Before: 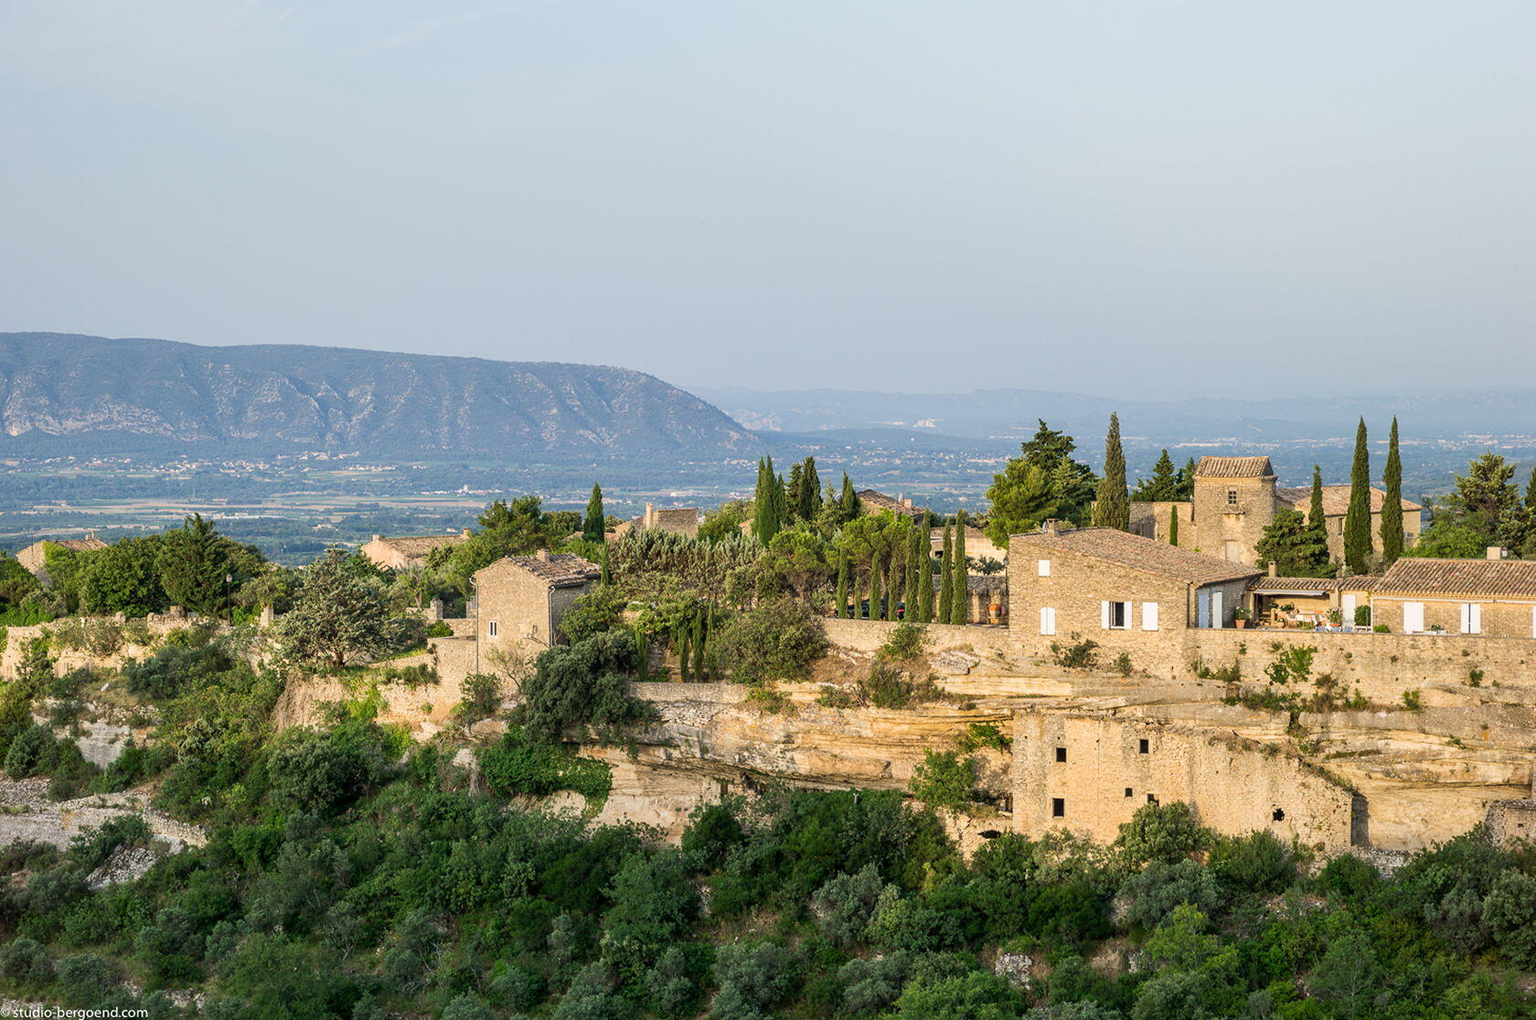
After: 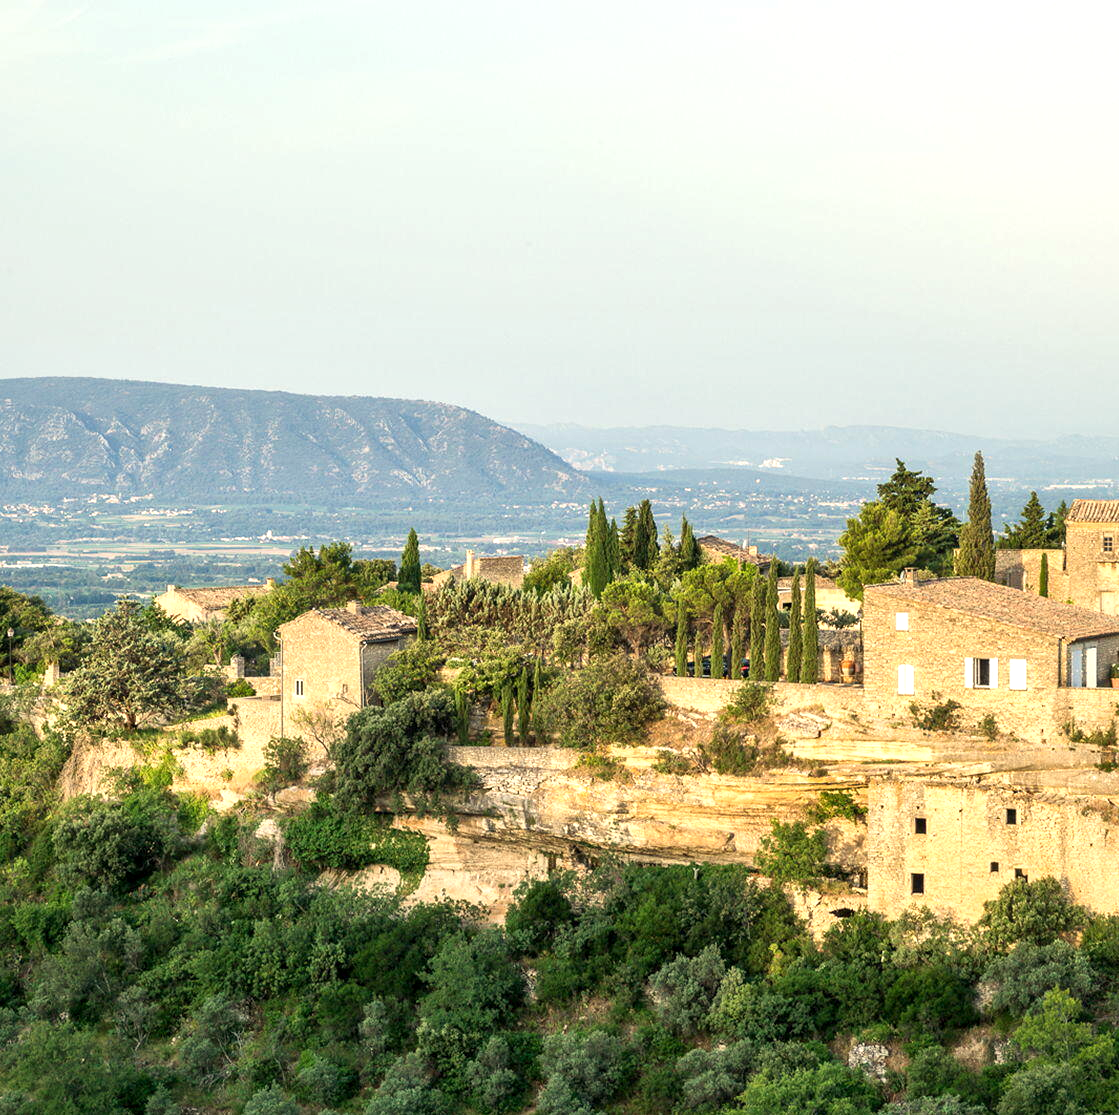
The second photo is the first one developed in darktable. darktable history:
crop and rotate: left 14.292%, right 19.041%
exposure: black level correction 0, exposure 0.6 EV, compensate exposure bias true, compensate highlight preservation false
white balance: red 1.029, blue 0.92
local contrast: mode bilateral grid, contrast 20, coarseness 50, detail 120%, midtone range 0.2
